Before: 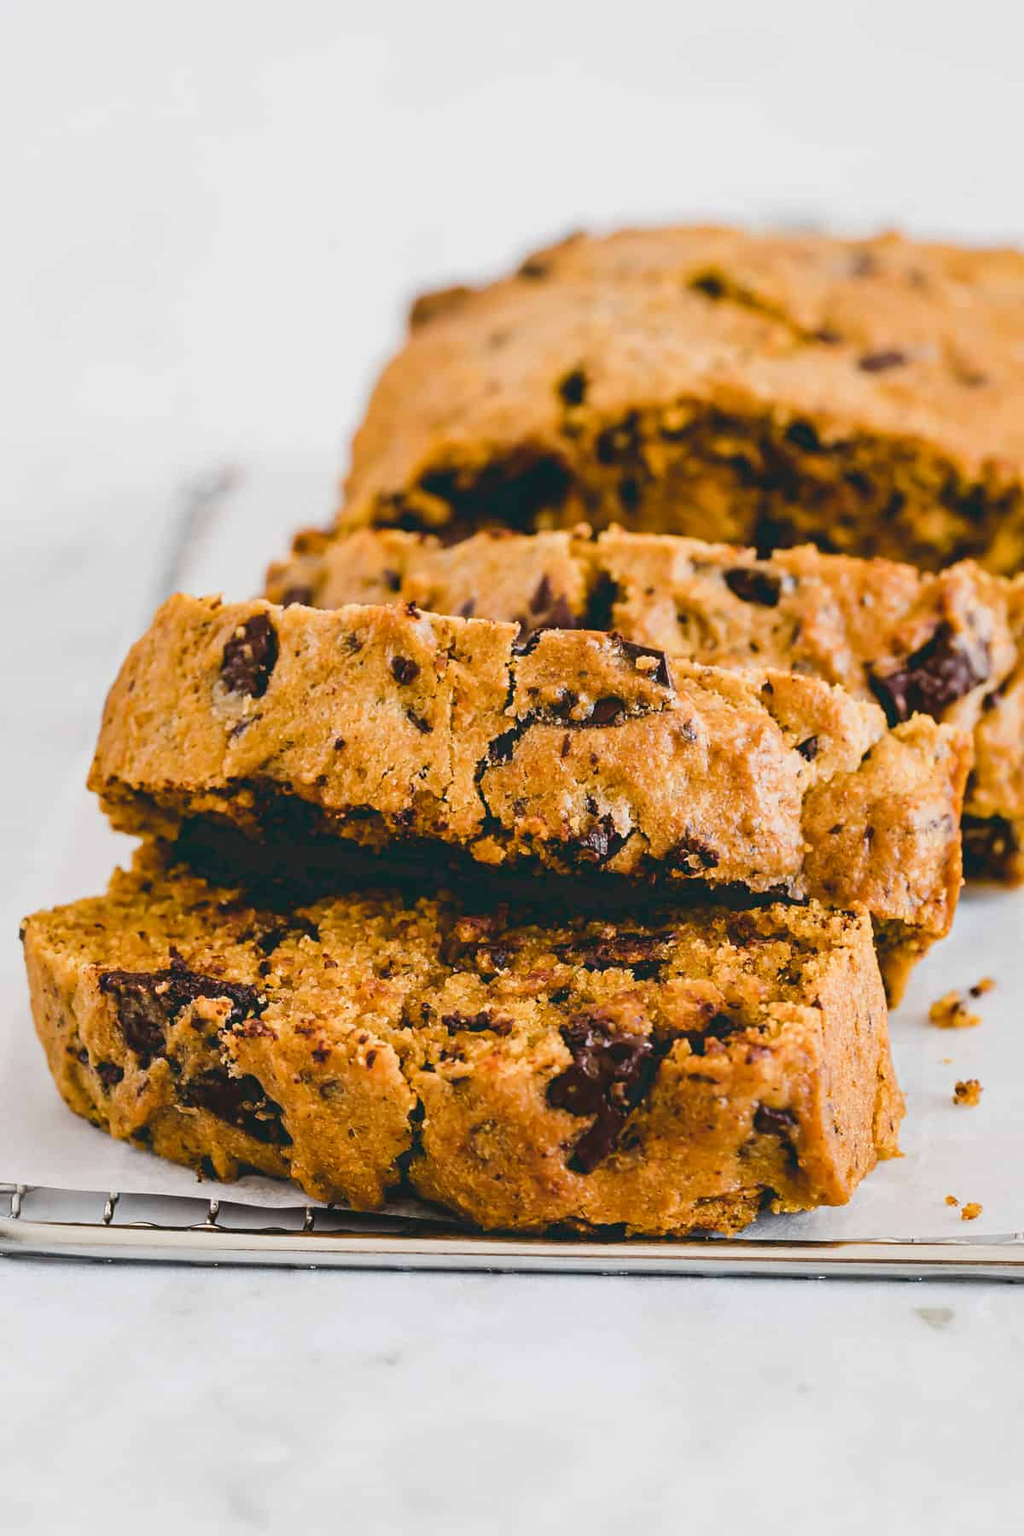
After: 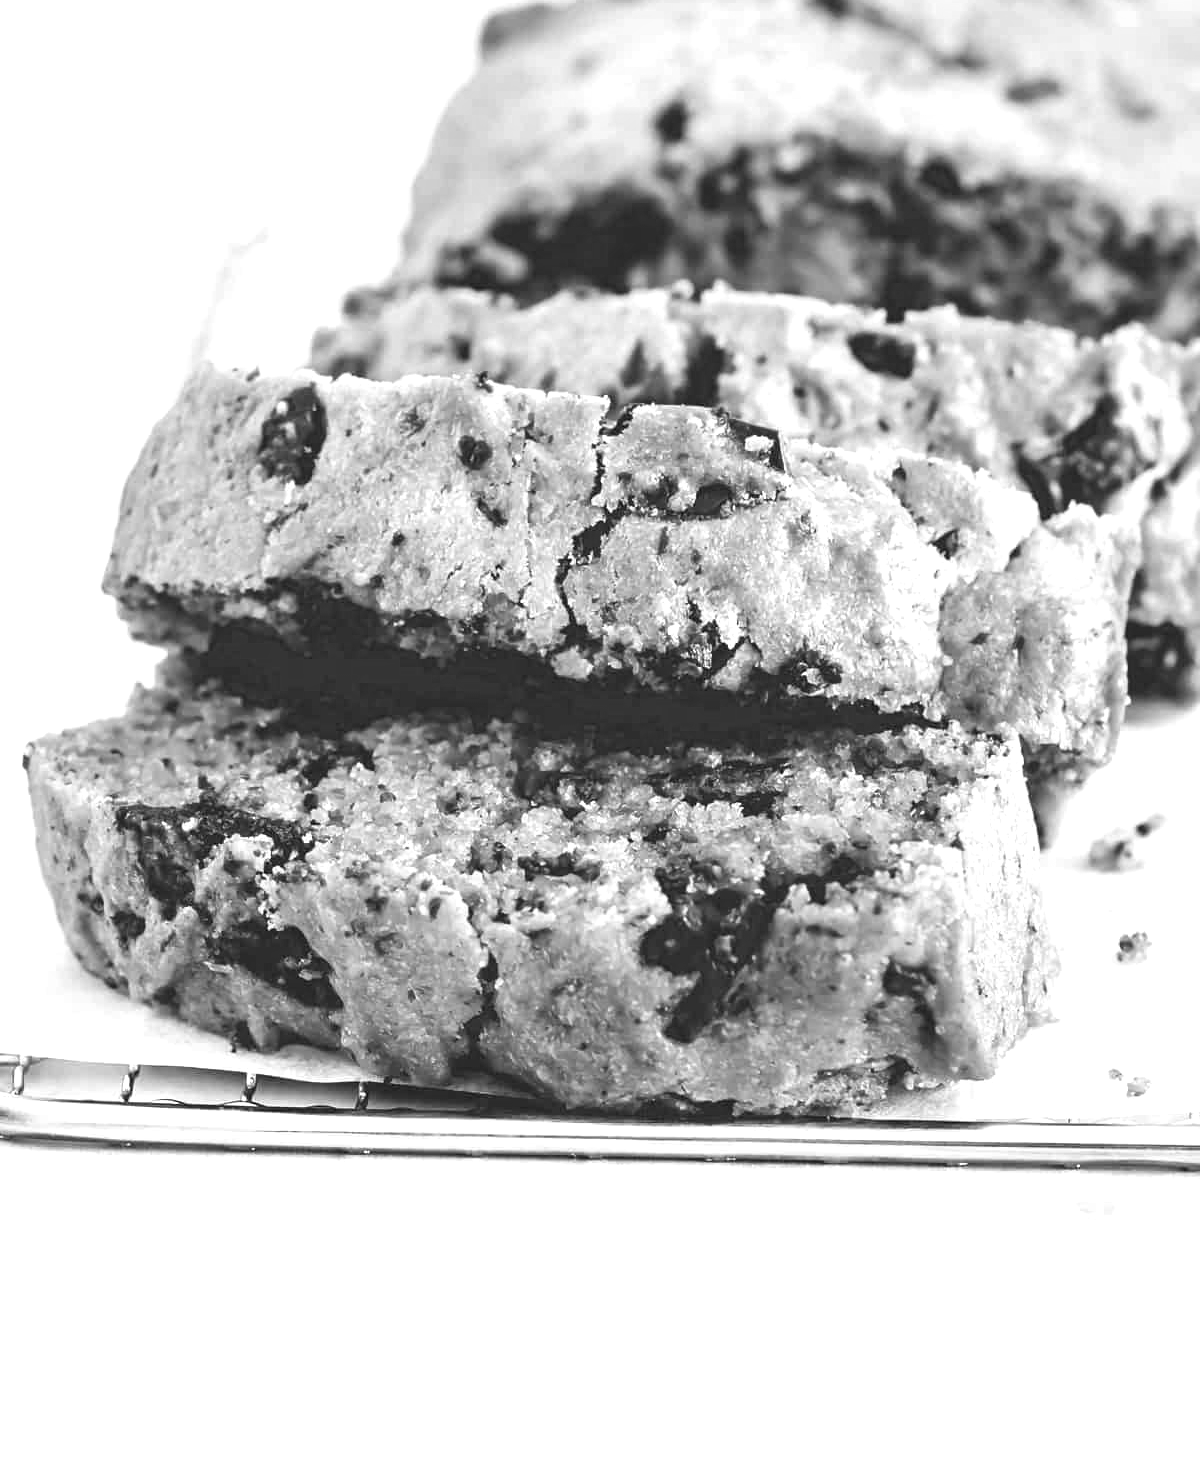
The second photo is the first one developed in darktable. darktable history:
monochrome: a 16.06, b 15.48, size 1
exposure: black level correction 0, exposure 1 EV, compensate highlight preservation false
color balance rgb: on, module defaults
crop and rotate: top 18.507%
